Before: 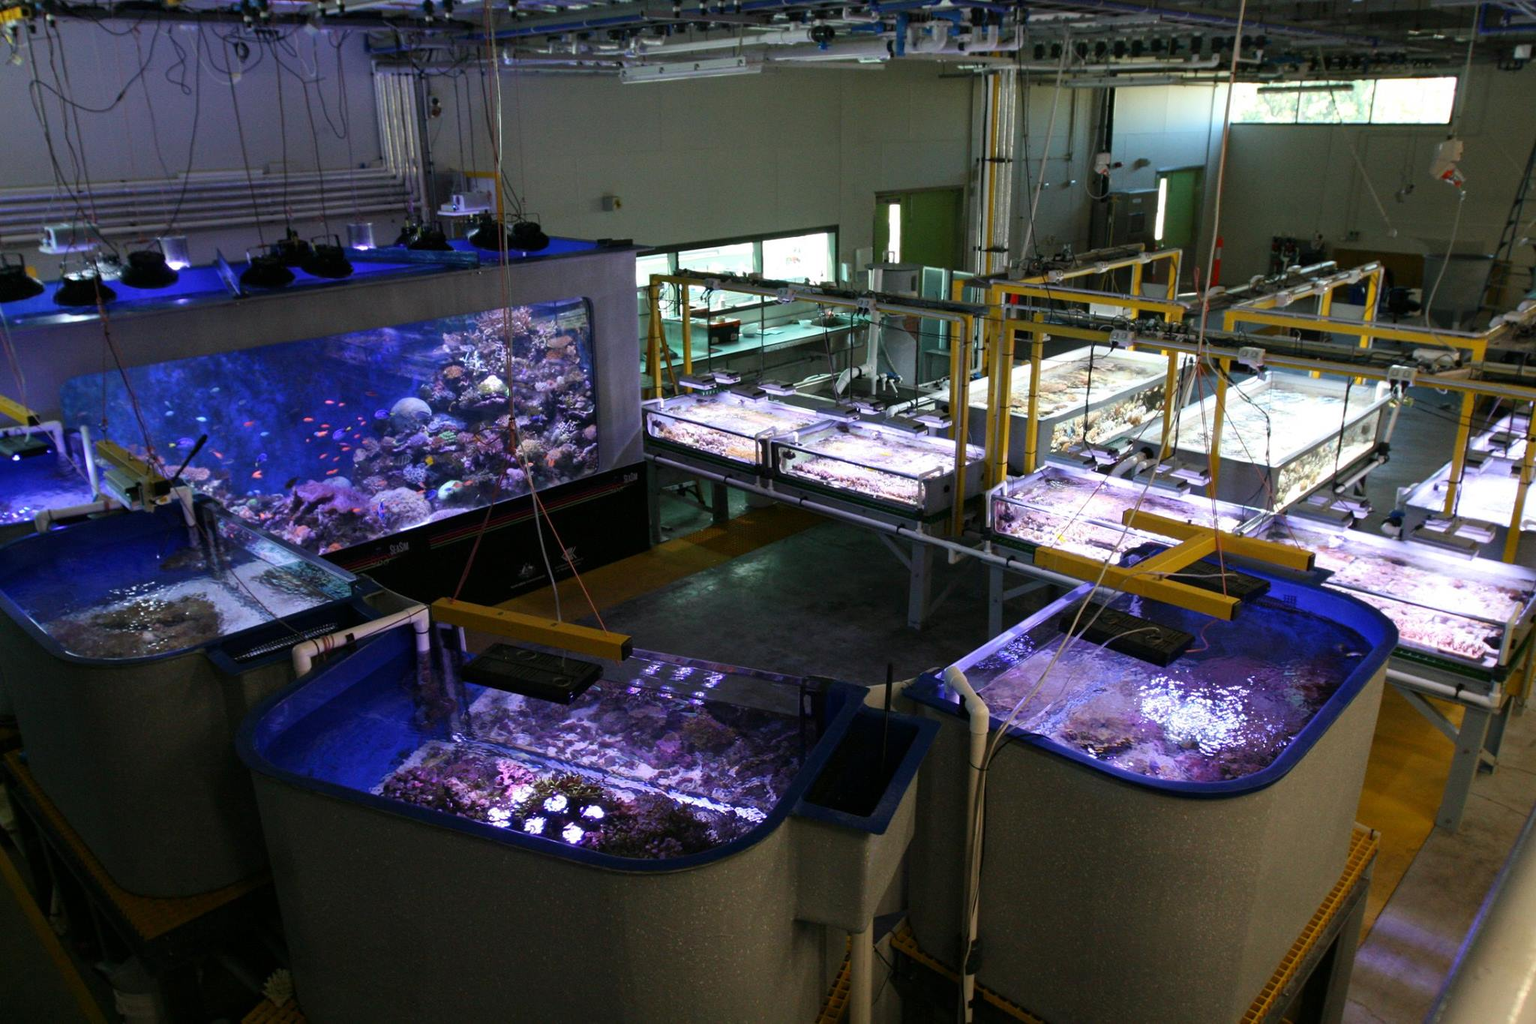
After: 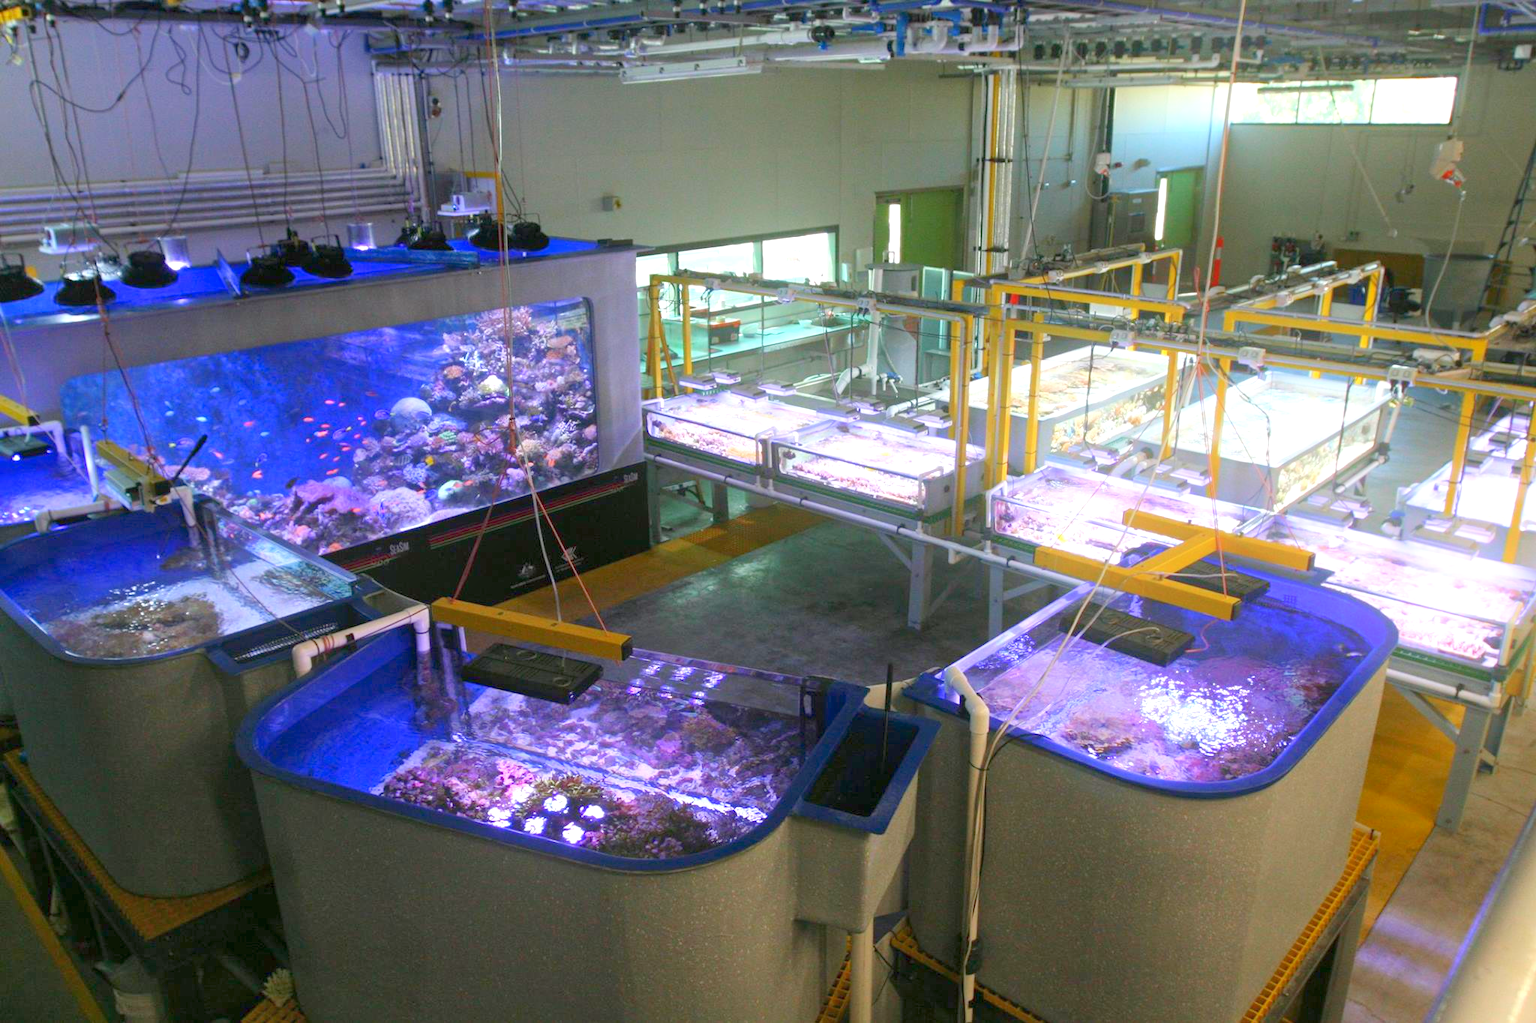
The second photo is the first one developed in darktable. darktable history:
bloom: threshold 82.5%, strength 16.25%
levels: levels [0, 0.374, 0.749]
color balance rgb: contrast -30%
shadows and highlights: shadows 37.27, highlights -28.18, soften with gaussian
